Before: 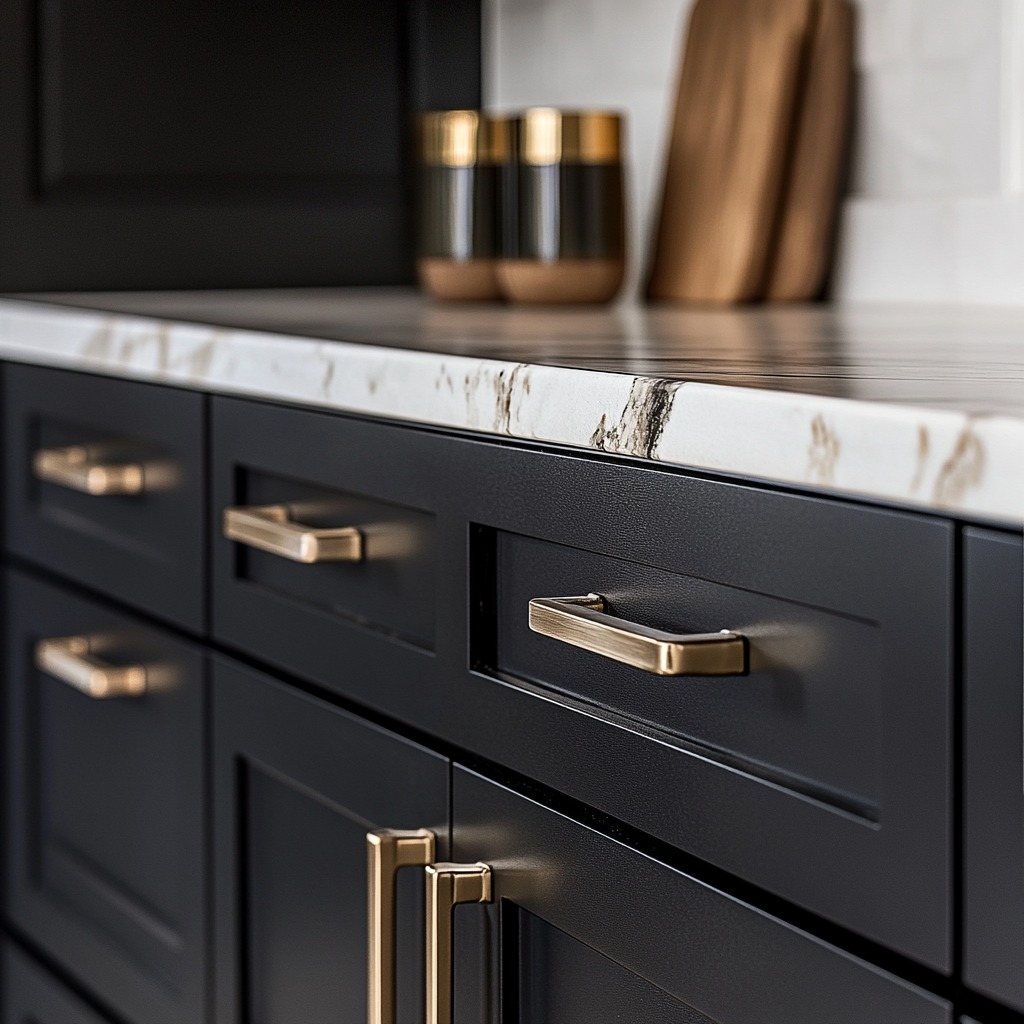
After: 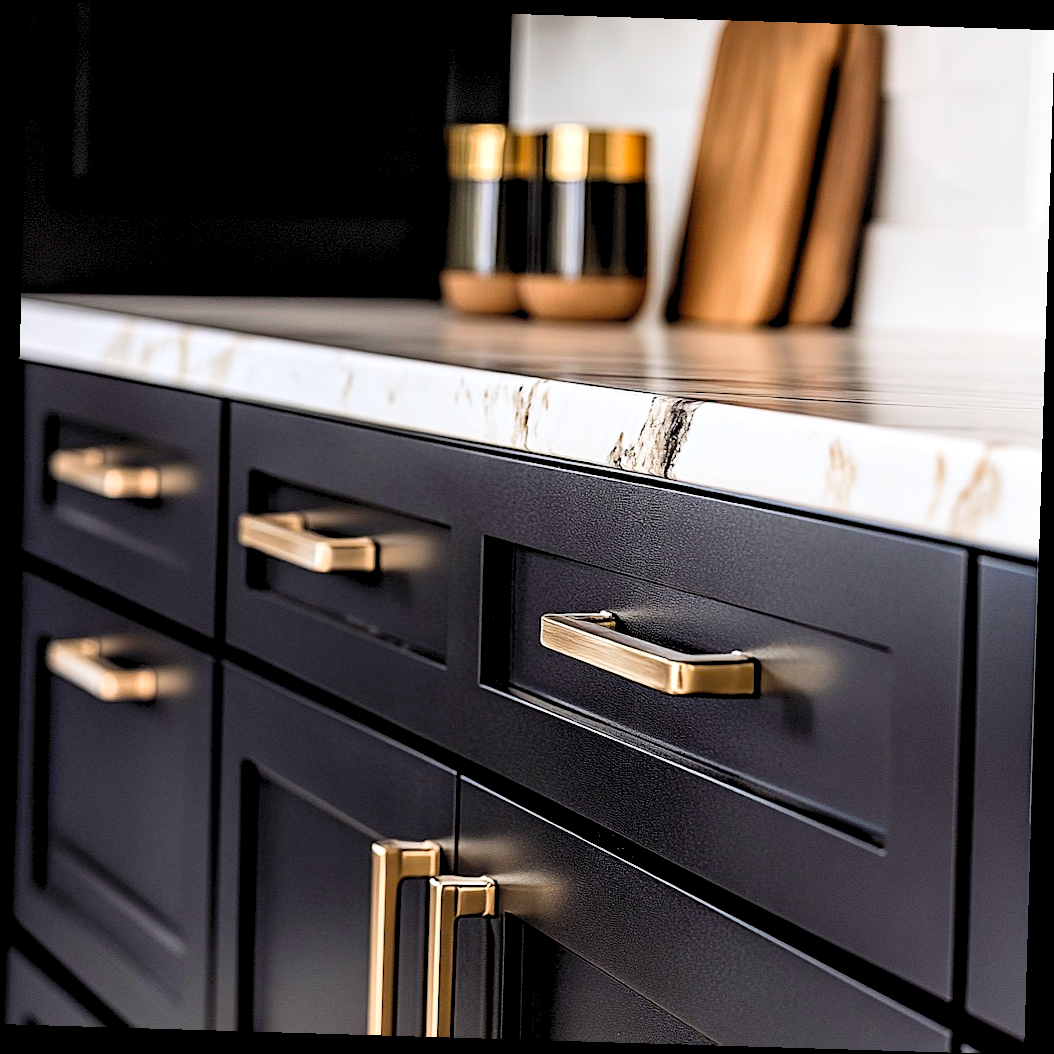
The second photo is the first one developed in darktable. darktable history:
levels: levels [0.036, 0.364, 0.827]
rotate and perspective: rotation 1.72°, automatic cropping off
color balance: lift [1, 1, 0.999, 1.001], gamma [1, 1.003, 1.005, 0.995], gain [1, 0.992, 0.988, 1.012], contrast 5%, output saturation 110%
filmic rgb: black relative exposure -7.65 EV, white relative exposure 4.56 EV, hardness 3.61
